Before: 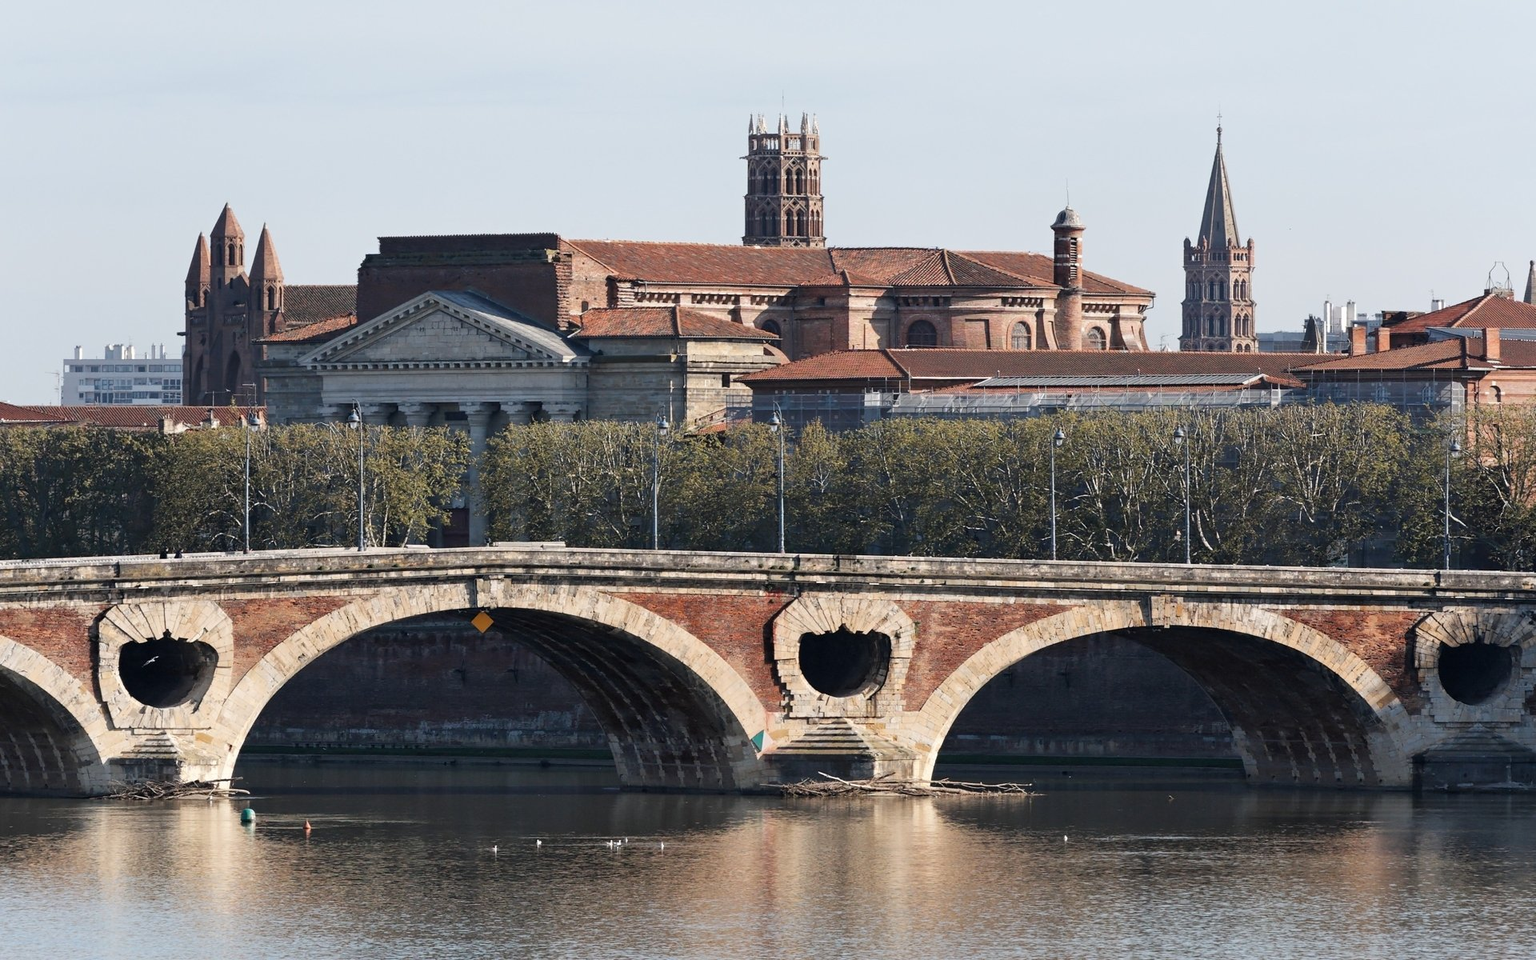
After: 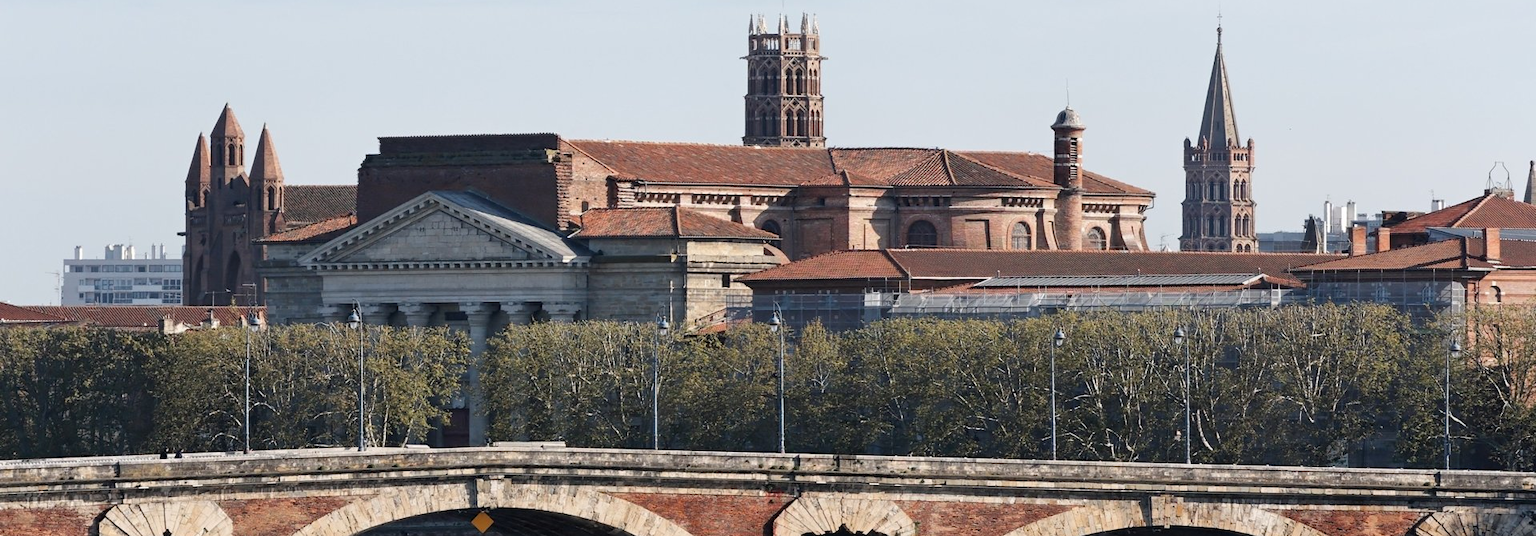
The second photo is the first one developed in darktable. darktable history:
crop and rotate: top 10.485%, bottom 33.63%
